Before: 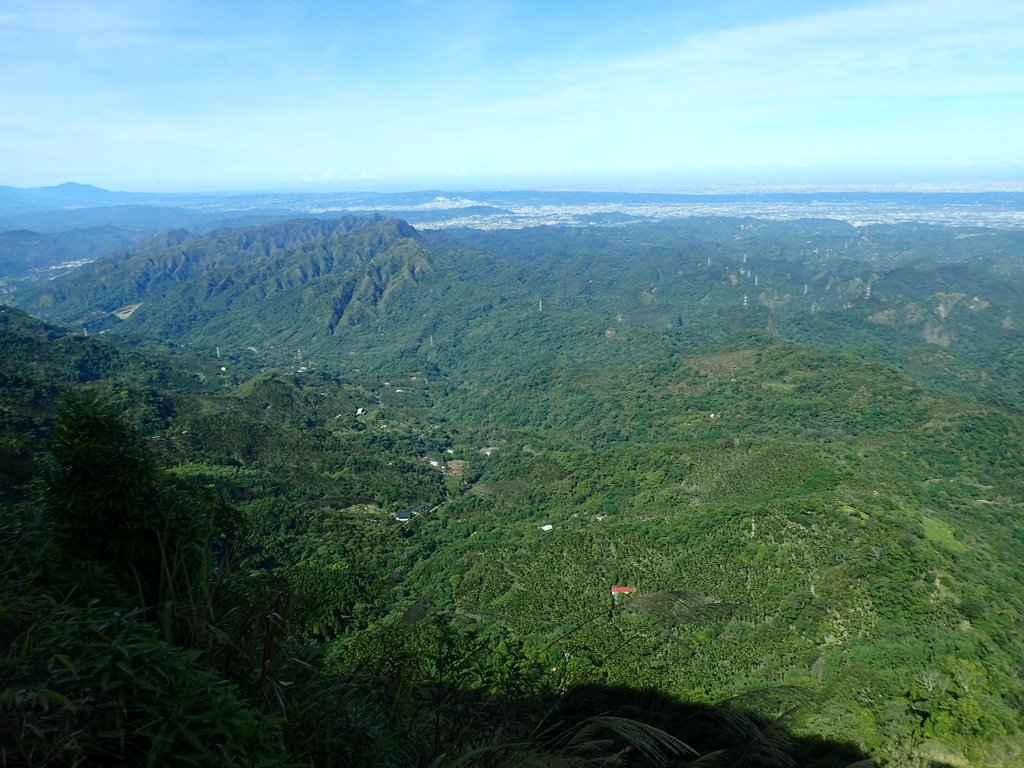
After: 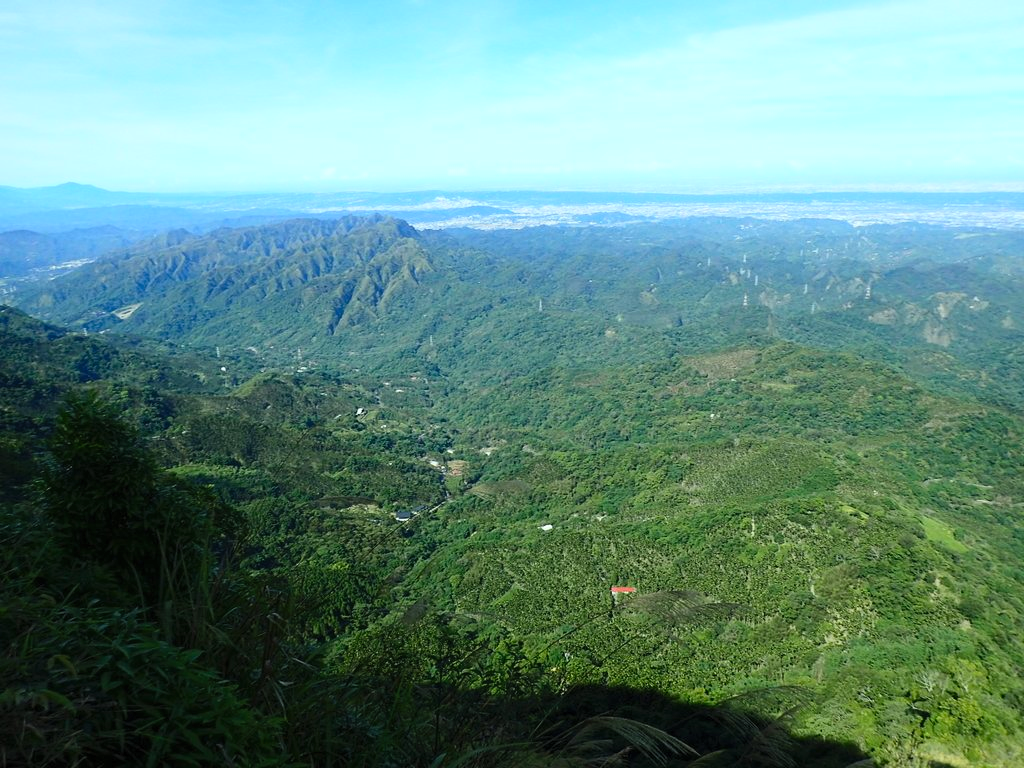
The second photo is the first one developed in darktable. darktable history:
tone equalizer: on, module defaults
contrast brightness saturation: contrast 0.202, brightness 0.16, saturation 0.227
